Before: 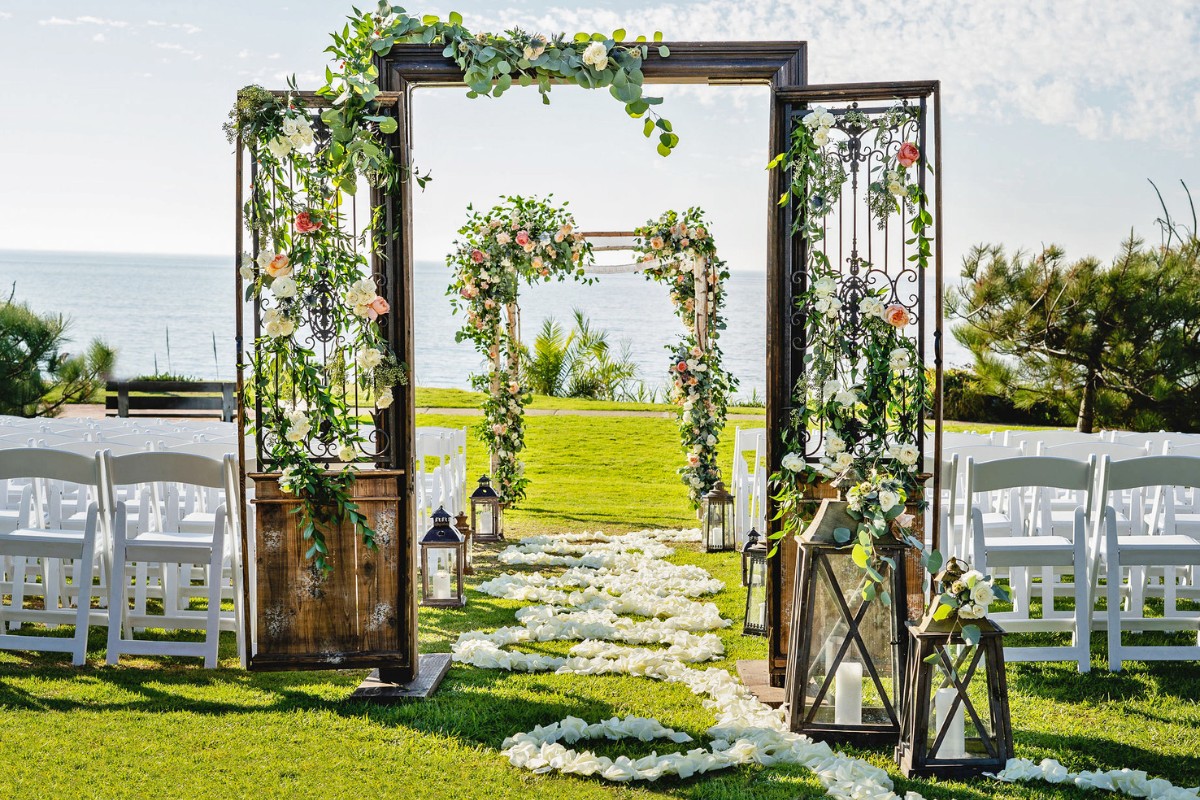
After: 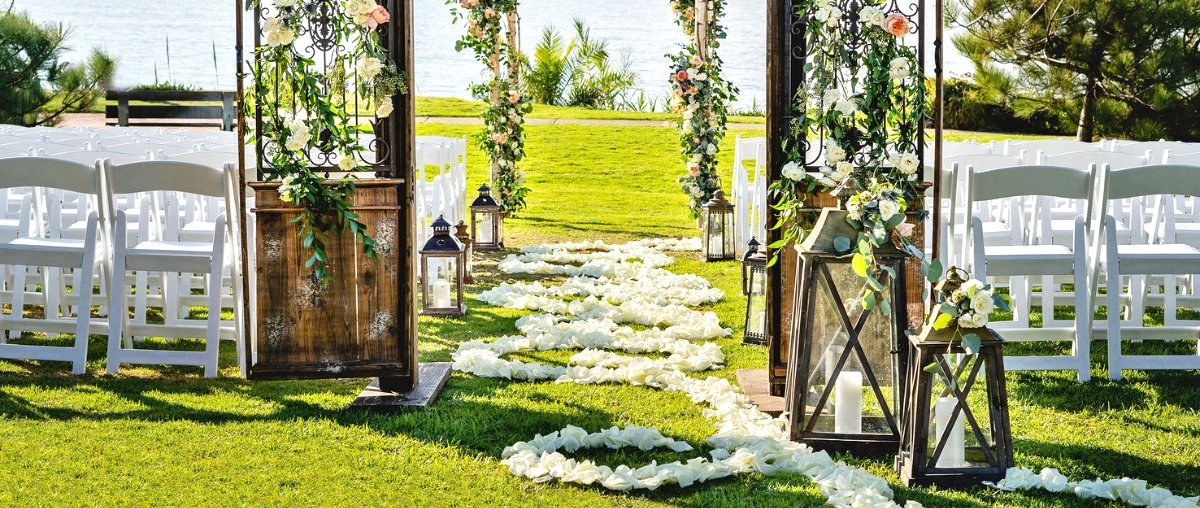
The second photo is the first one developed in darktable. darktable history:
exposure: exposure 0.3 EV, compensate highlight preservation false
crop and rotate: top 36.435%
